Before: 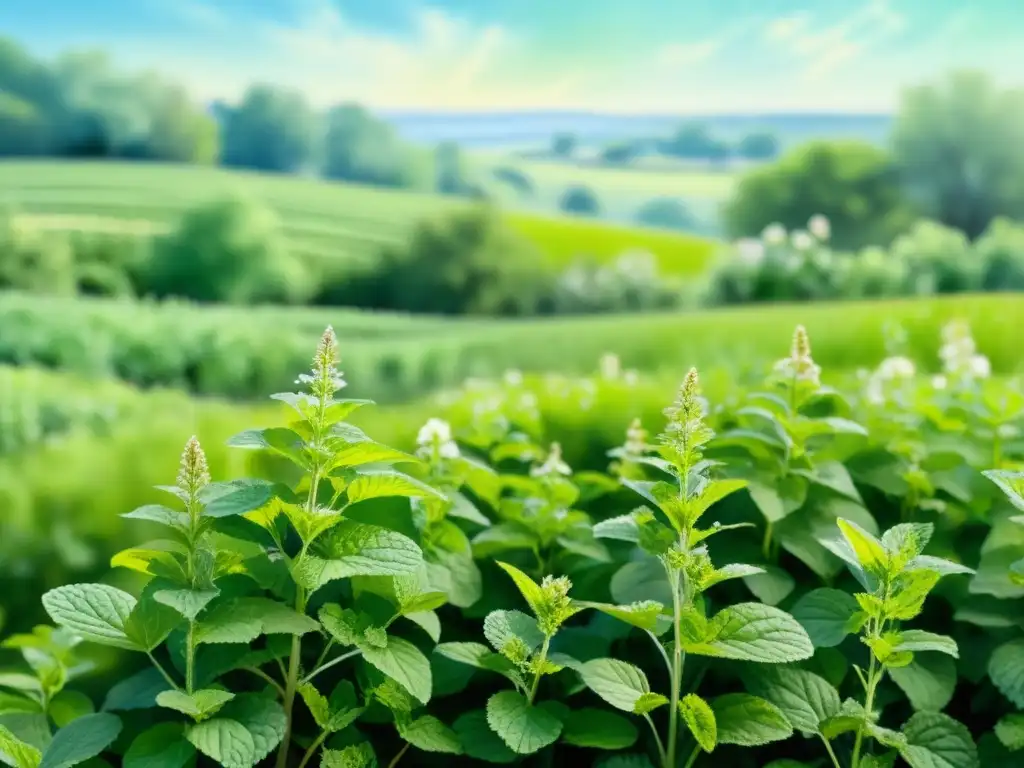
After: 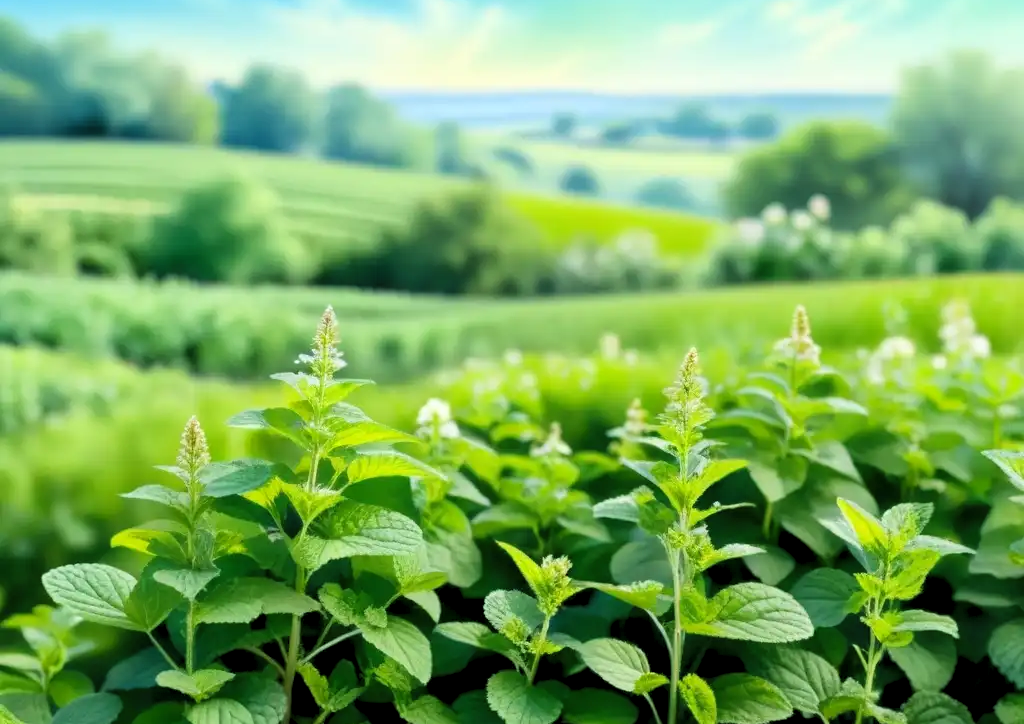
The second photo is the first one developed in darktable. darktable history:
crop and rotate: top 2.638%, bottom 3.02%
levels: levels [0.073, 0.497, 0.972]
